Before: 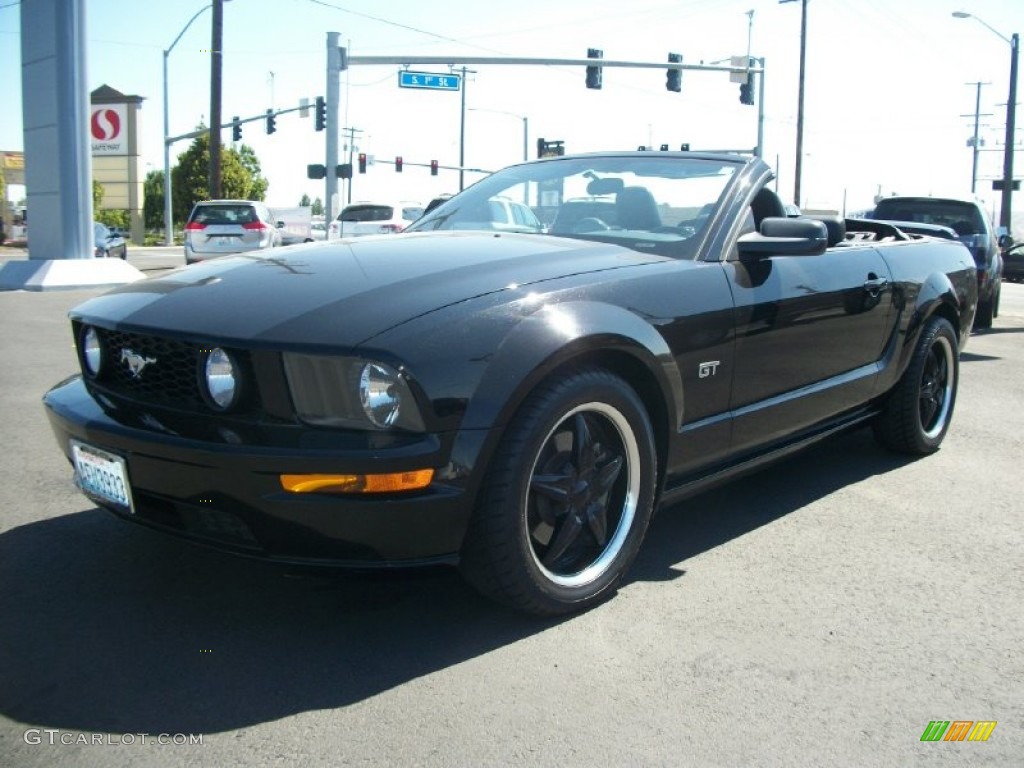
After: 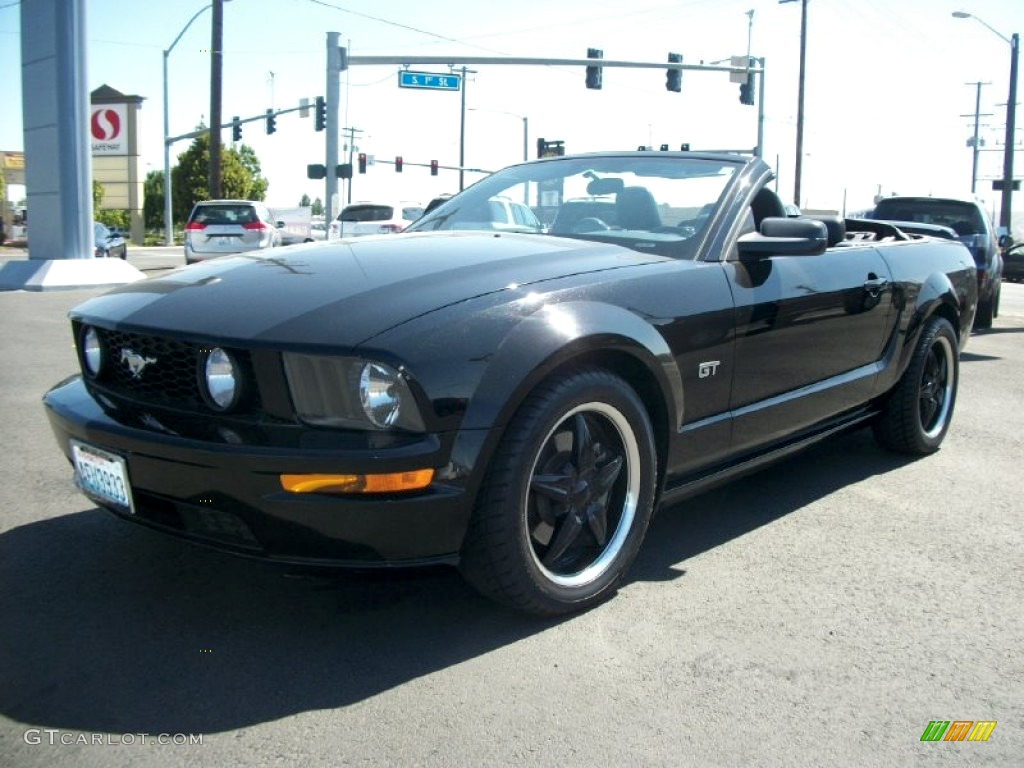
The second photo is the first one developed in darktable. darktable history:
local contrast: mode bilateral grid, contrast 20, coarseness 50, detail 143%, midtone range 0.2
base curve: preserve colors none
